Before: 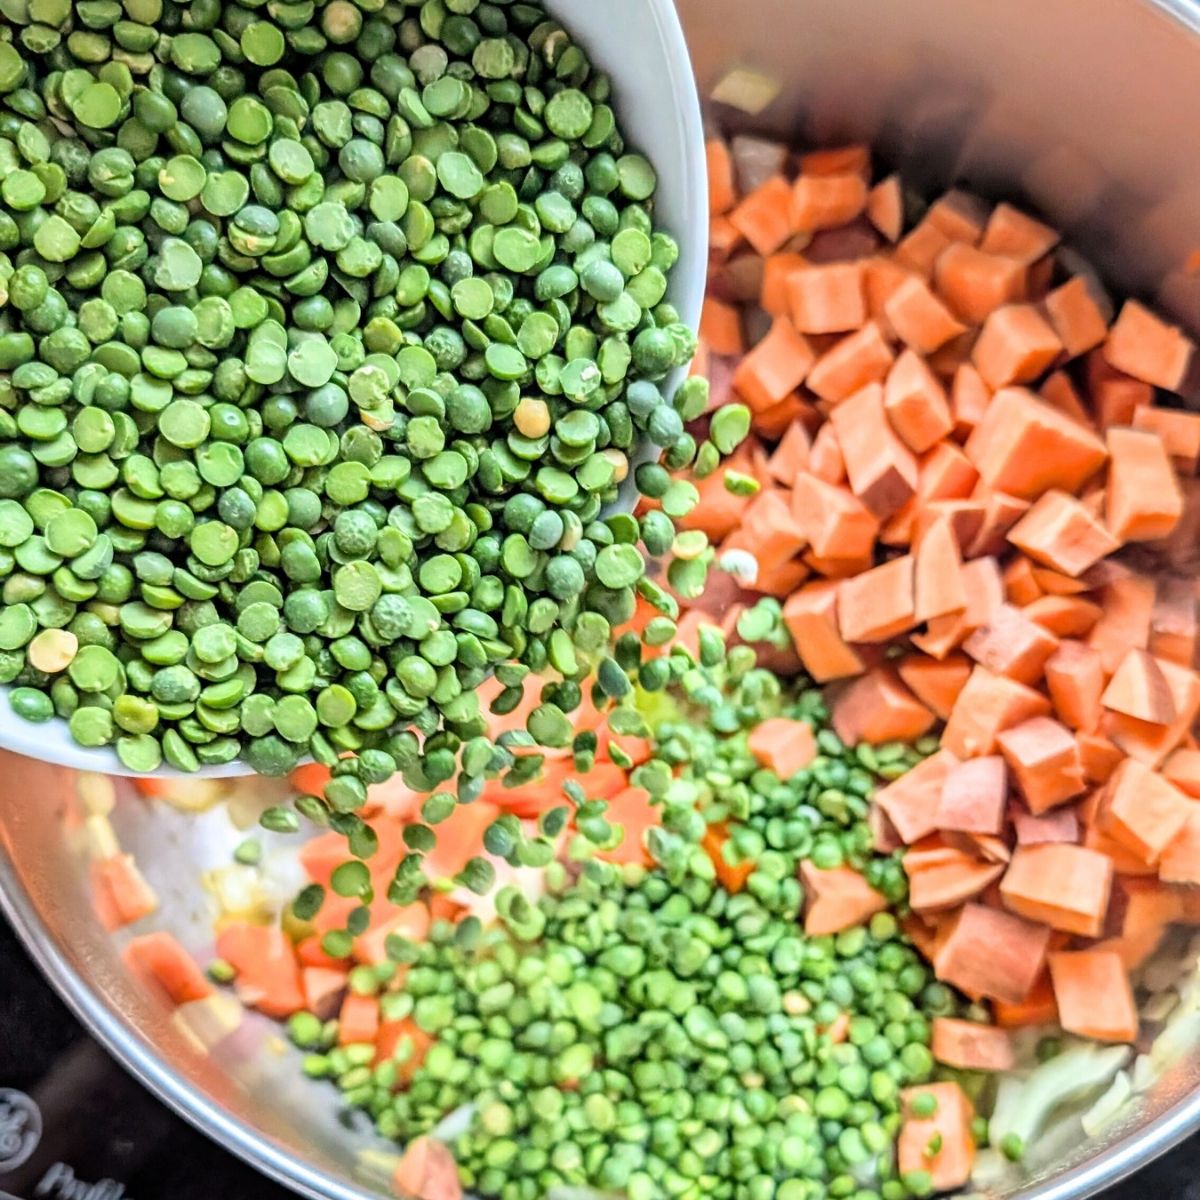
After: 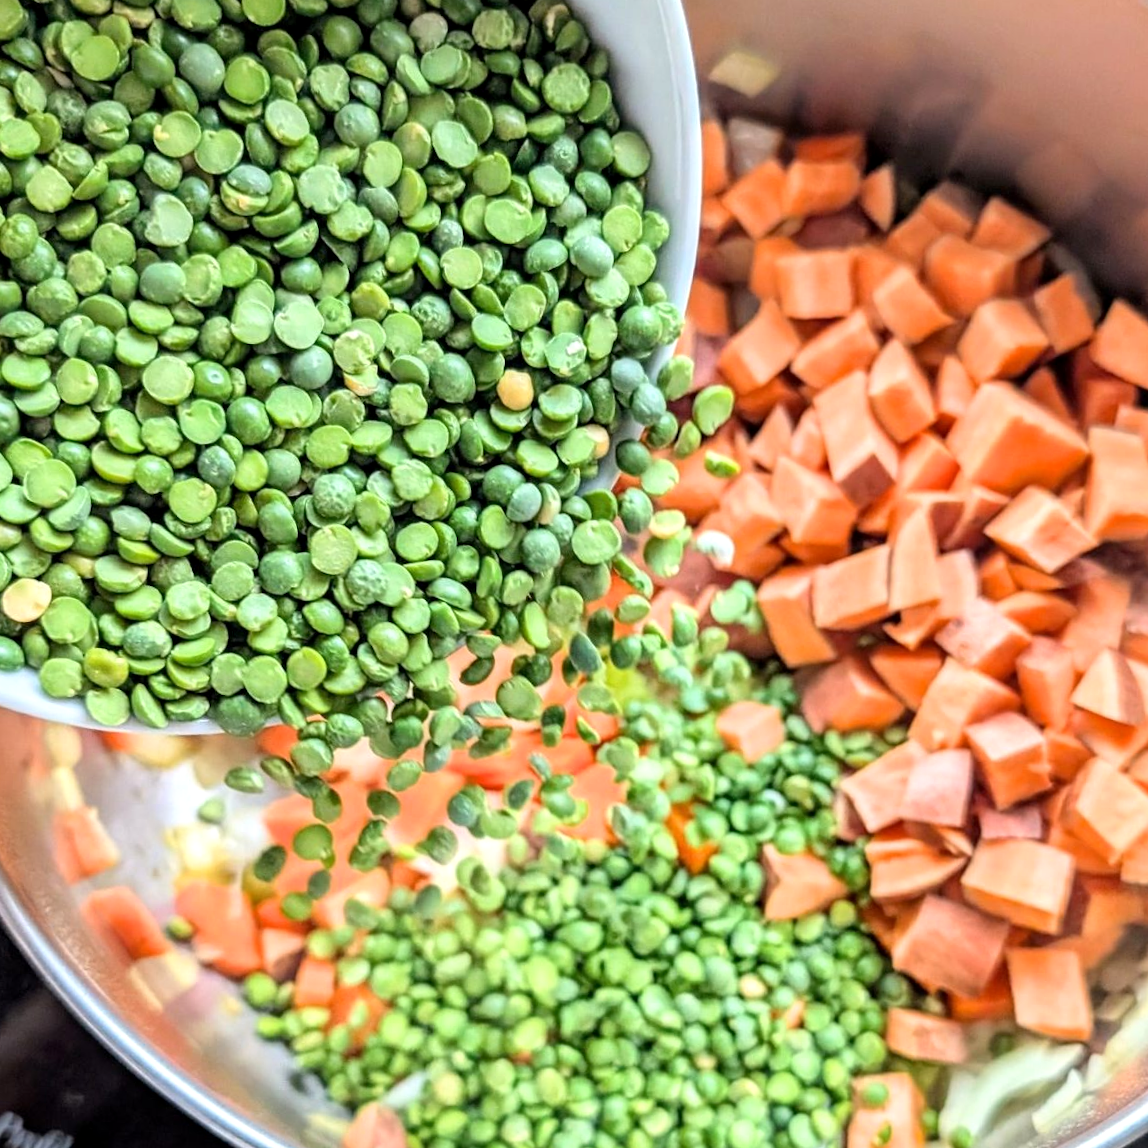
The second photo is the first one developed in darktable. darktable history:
exposure: black level correction 0.001, exposure 0.142 EV, compensate highlight preservation false
crop and rotate: angle -2.64°
